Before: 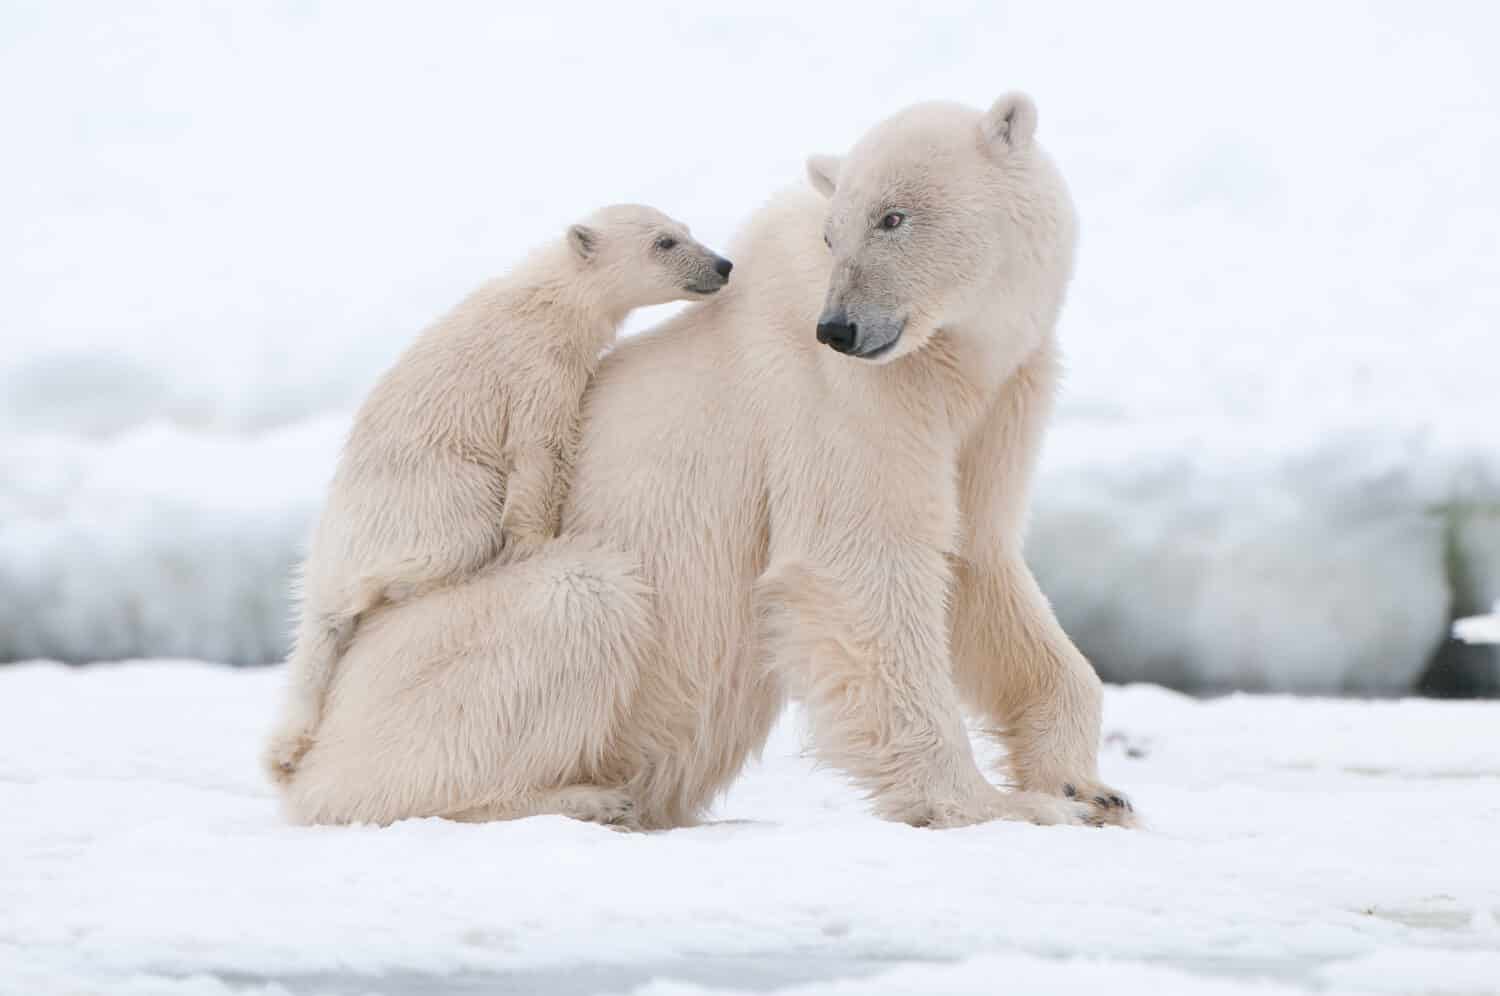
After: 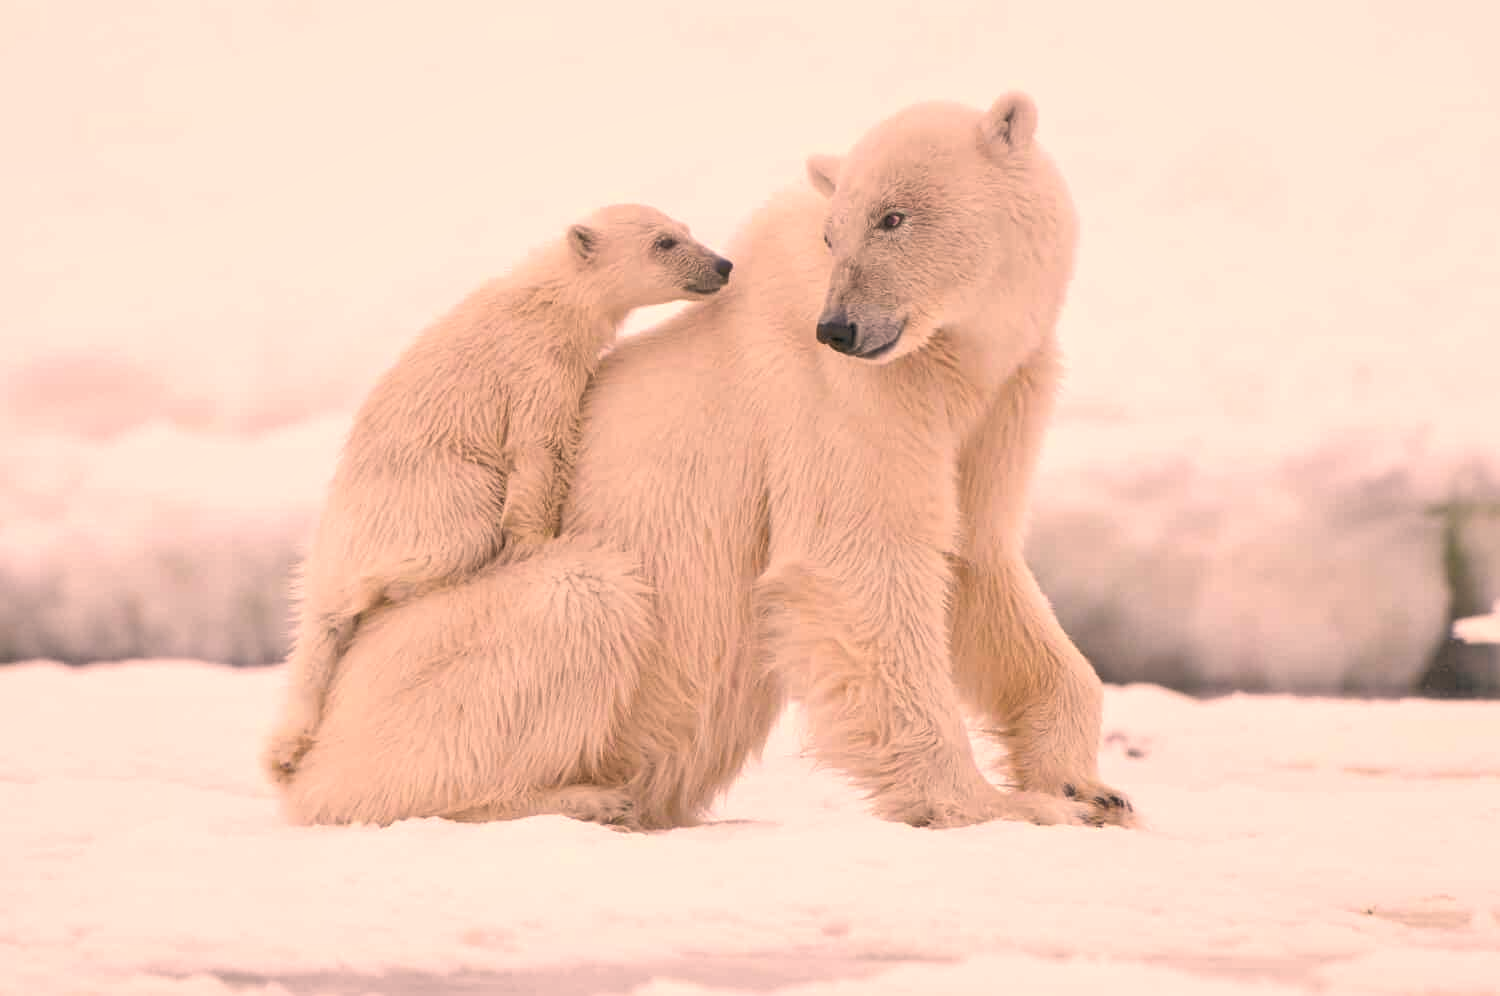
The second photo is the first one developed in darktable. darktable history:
local contrast: on, module defaults
exposure: black level correction 0, compensate exposure bias true, compensate highlight preservation false
tone equalizer: -7 EV 0.15 EV, -6 EV 0.6 EV, -5 EV 1.15 EV, -4 EV 1.33 EV, -3 EV 1.15 EV, -2 EV 0.6 EV, -1 EV 0.15 EV, mask exposure compensation -0.5 EV
color correction: highlights a* 21.88, highlights b* 22.25
